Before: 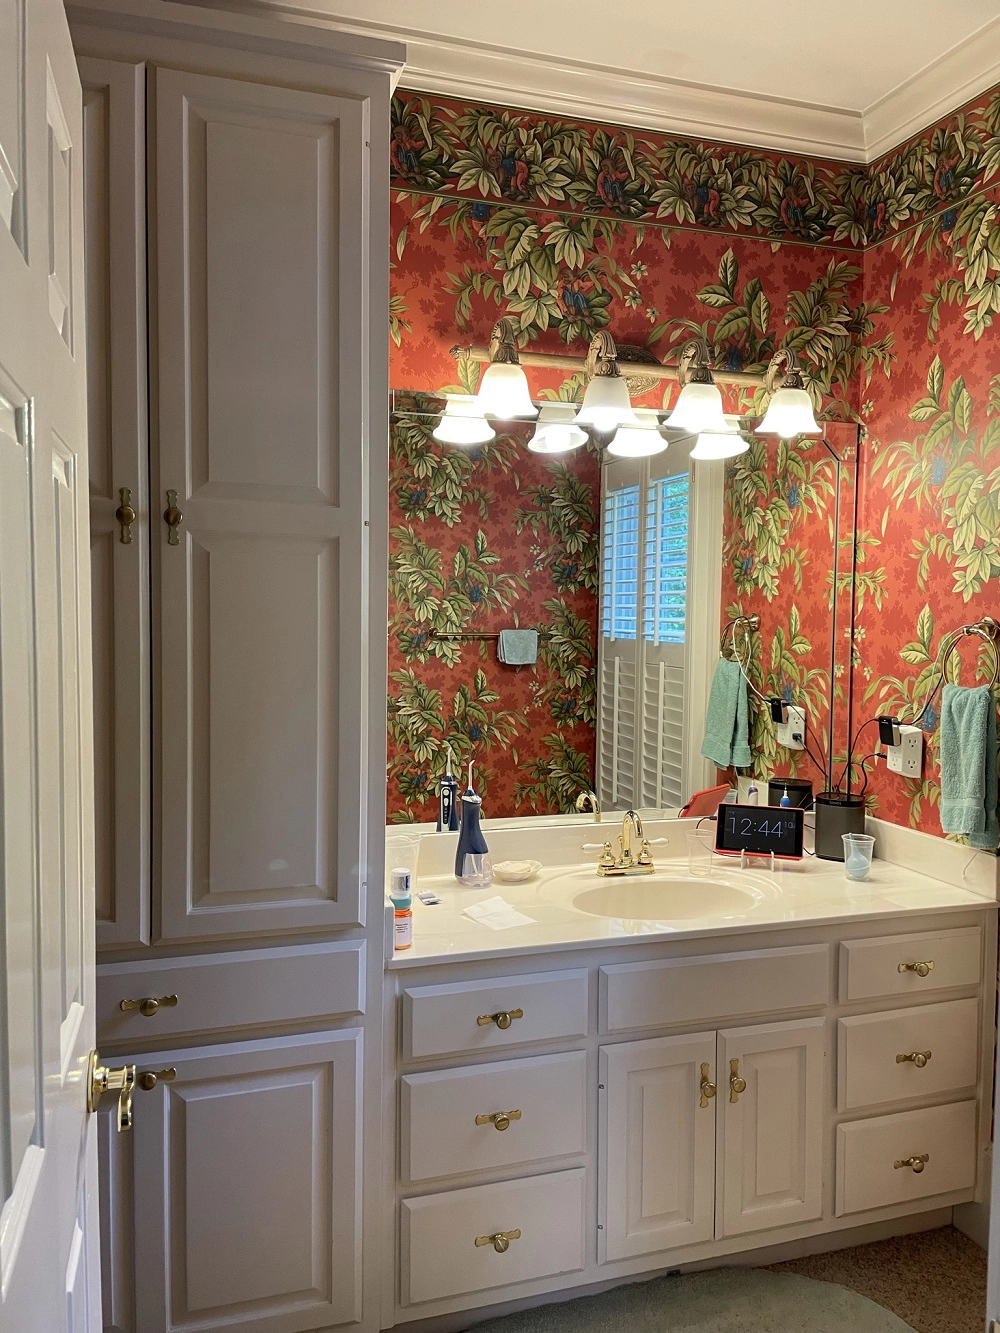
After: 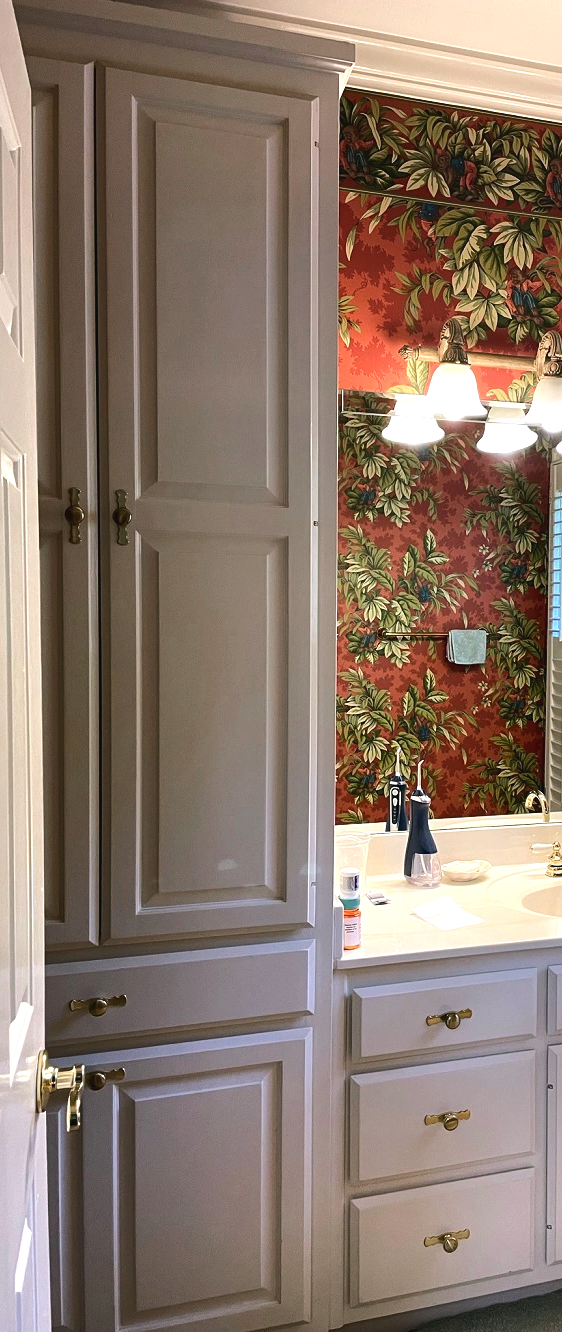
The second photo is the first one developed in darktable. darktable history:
color balance rgb: shadows lift › chroma 2%, shadows lift › hue 135.47°, highlights gain › chroma 2%, highlights gain › hue 291.01°, global offset › luminance 0.5%, perceptual saturation grading › global saturation -10.8%, perceptual saturation grading › highlights -26.83%, perceptual saturation grading › shadows 21.25%, perceptual brilliance grading › highlights 17.77%, perceptual brilliance grading › mid-tones 31.71%, perceptual brilliance grading › shadows -31.01%, global vibrance 24.91%
crop: left 5.114%, right 38.589%
